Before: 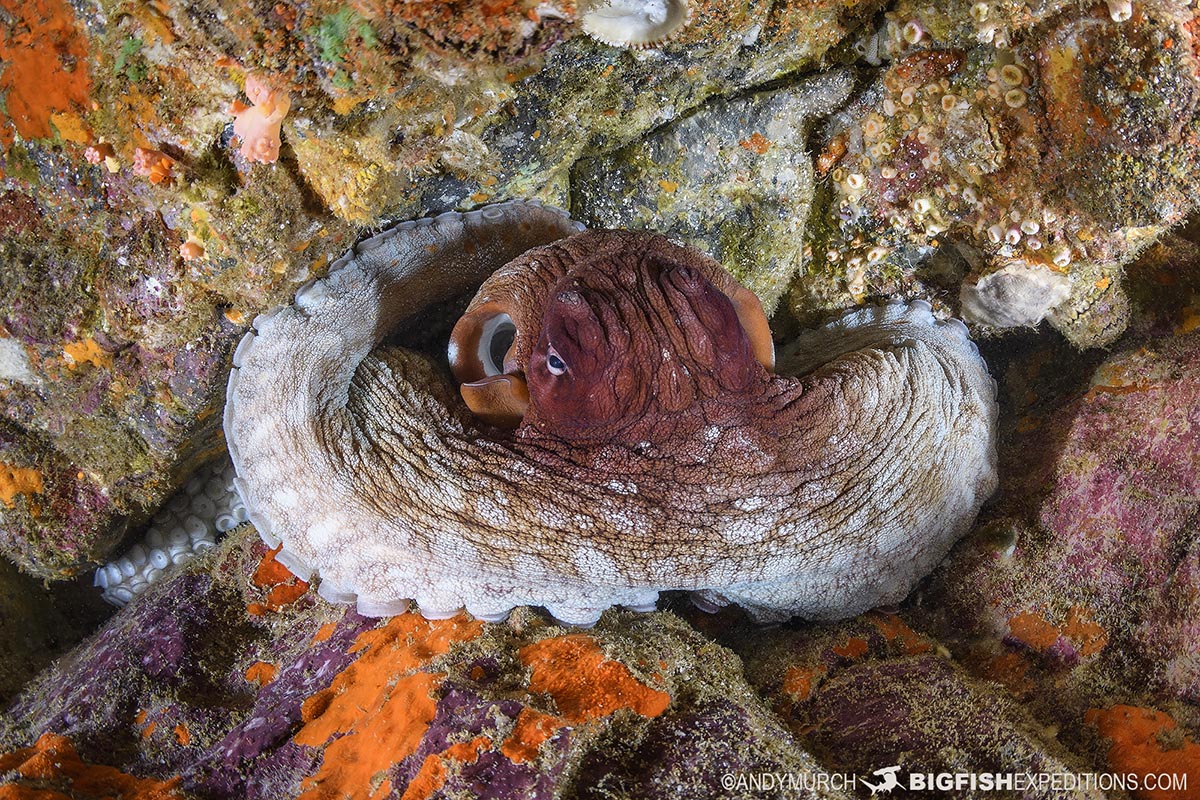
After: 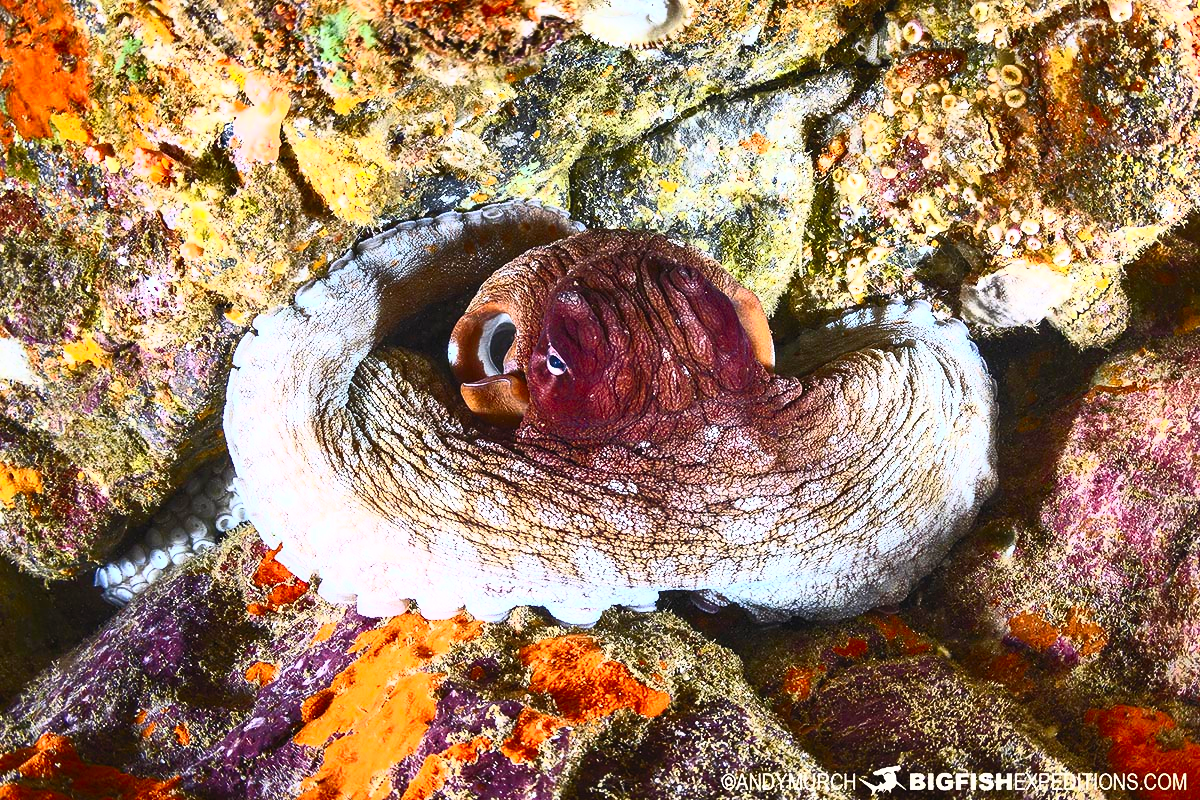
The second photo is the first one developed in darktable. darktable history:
contrast brightness saturation: contrast 0.847, brightness 0.585, saturation 0.589
